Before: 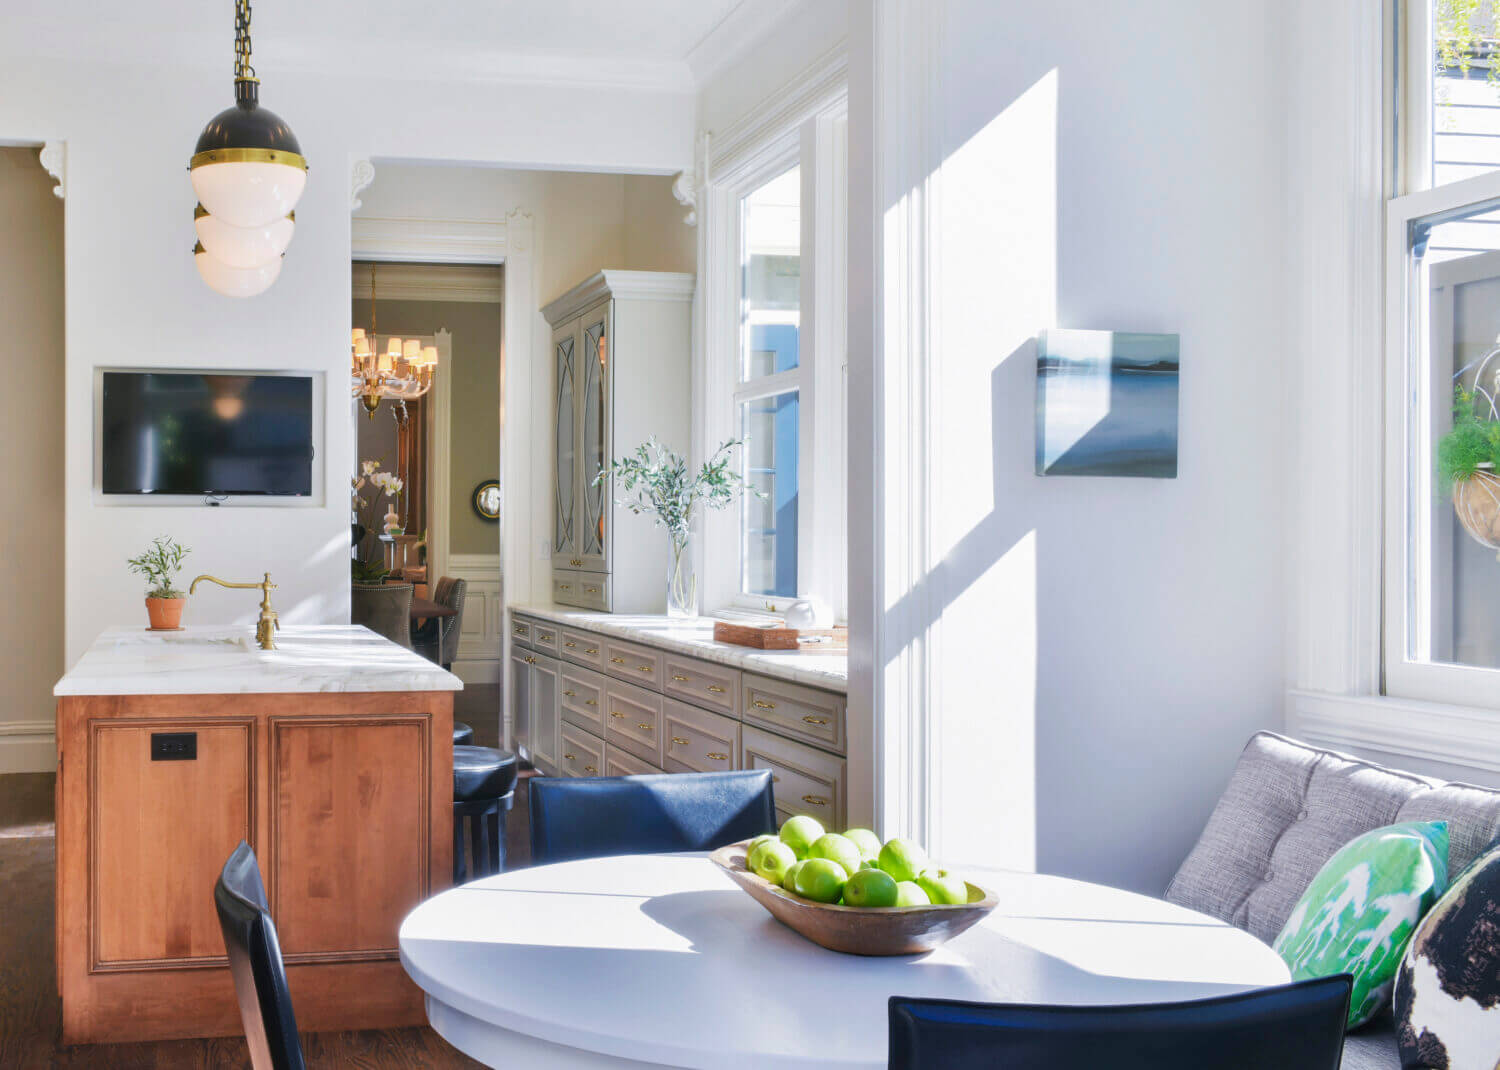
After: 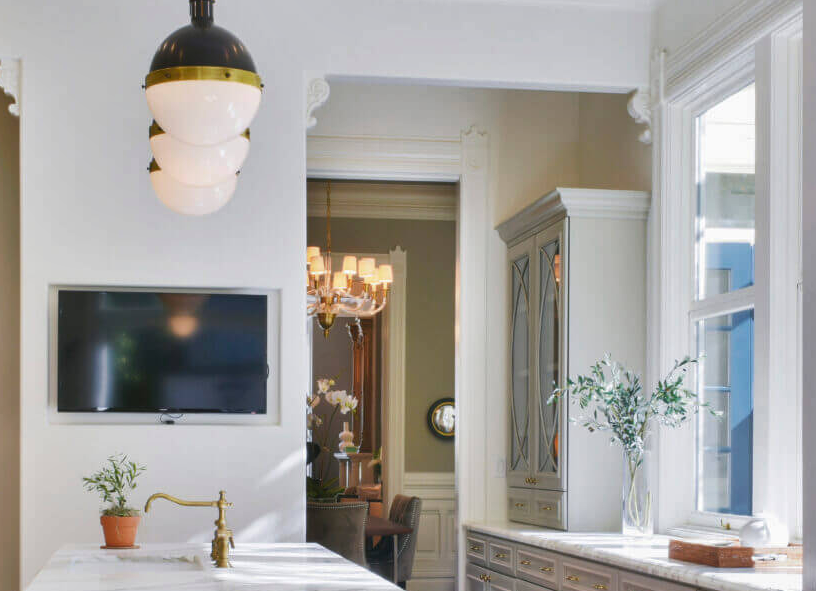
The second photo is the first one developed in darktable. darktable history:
crop and rotate: left 3.024%, top 7.671%, right 42.566%, bottom 37.011%
shadows and highlights: highlights color adjustment 41.76%, soften with gaussian
